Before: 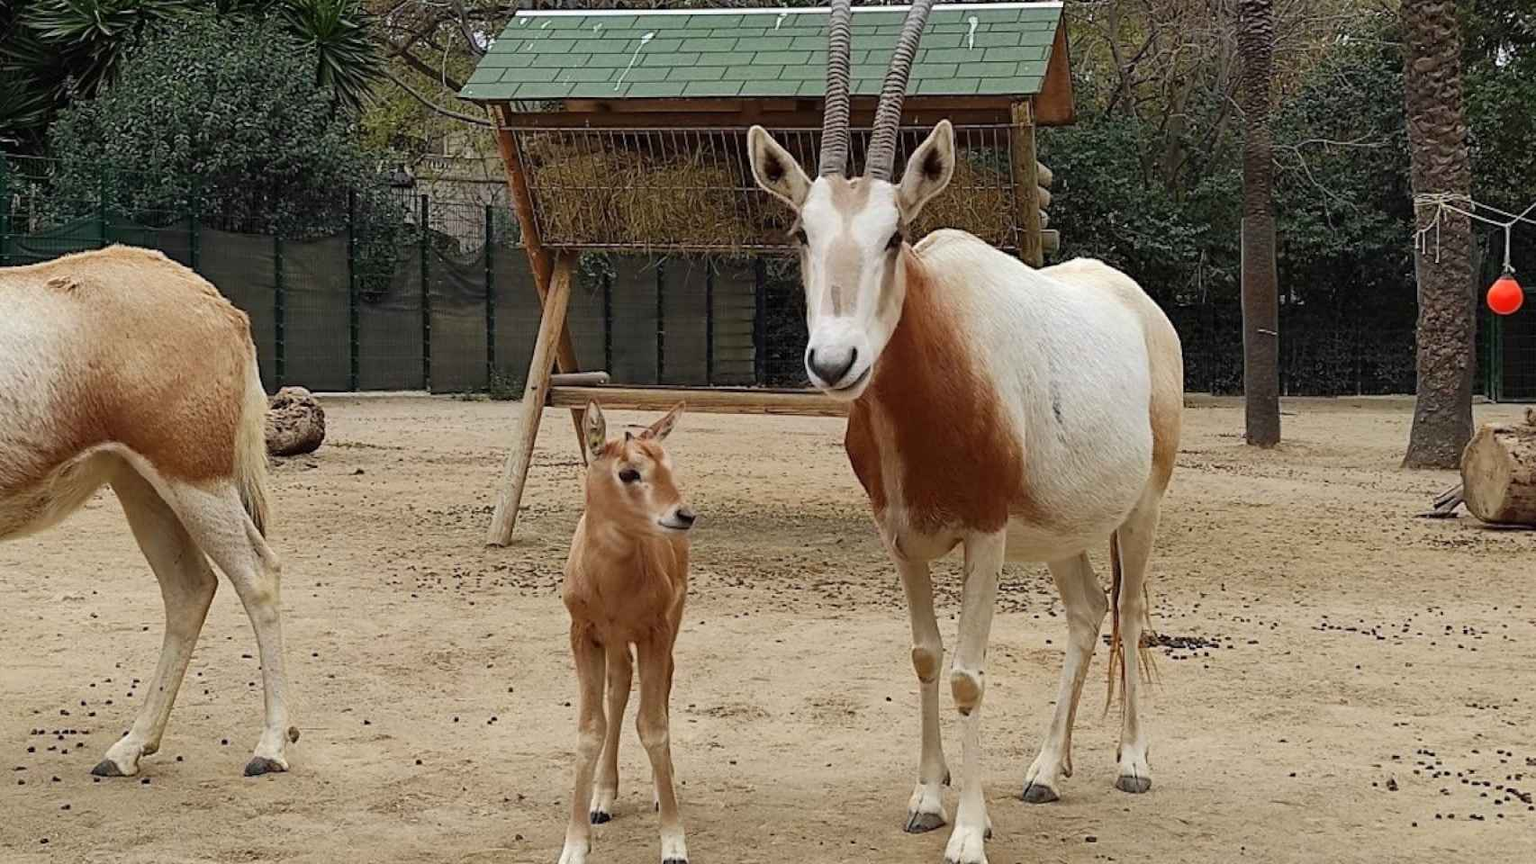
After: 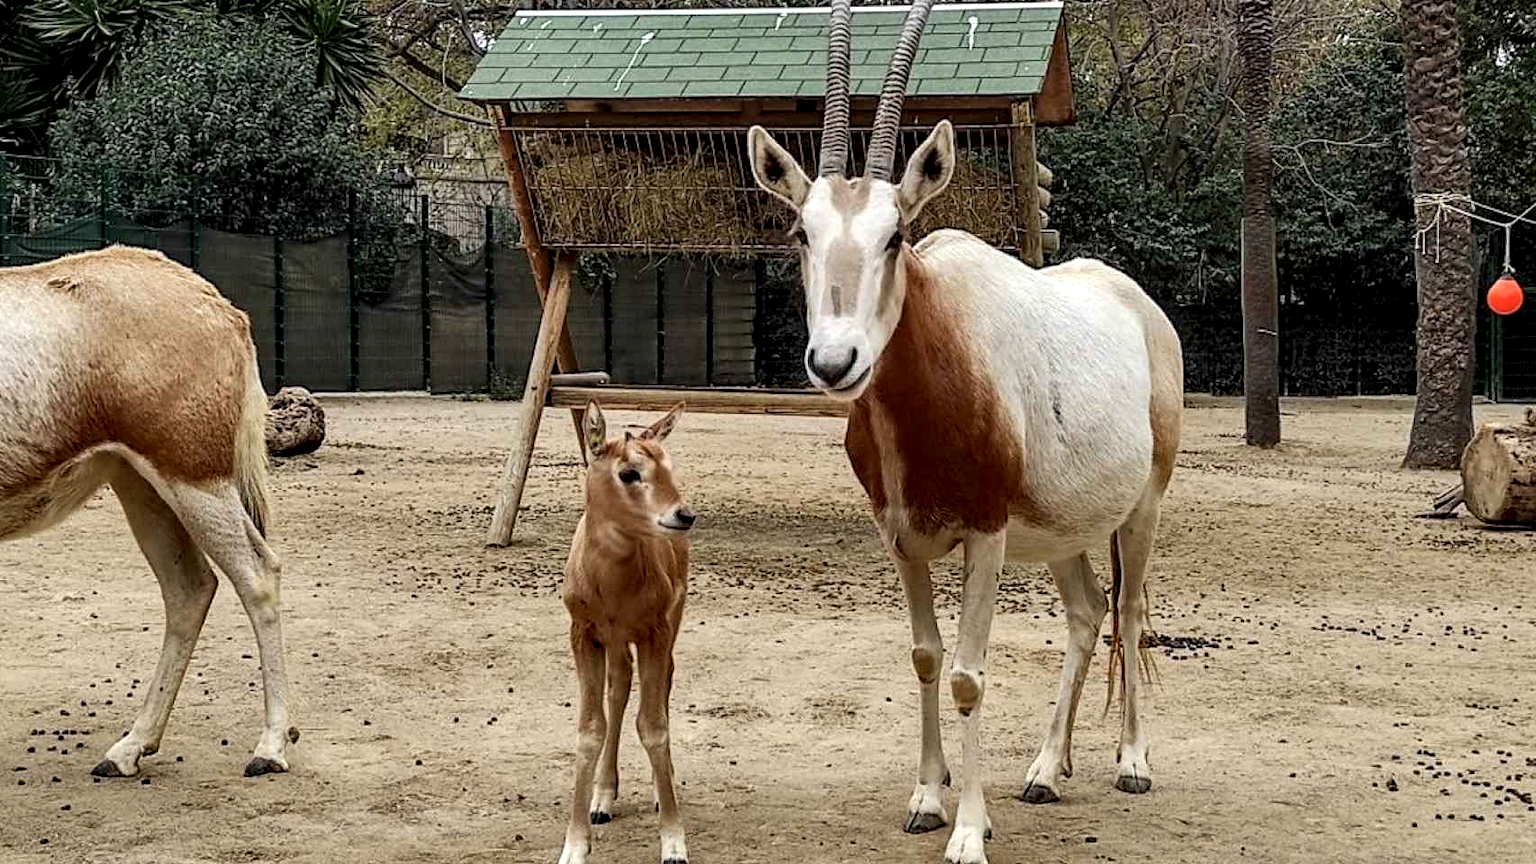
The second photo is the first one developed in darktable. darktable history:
local contrast: highlights 63%, shadows 54%, detail 168%, midtone range 0.517
